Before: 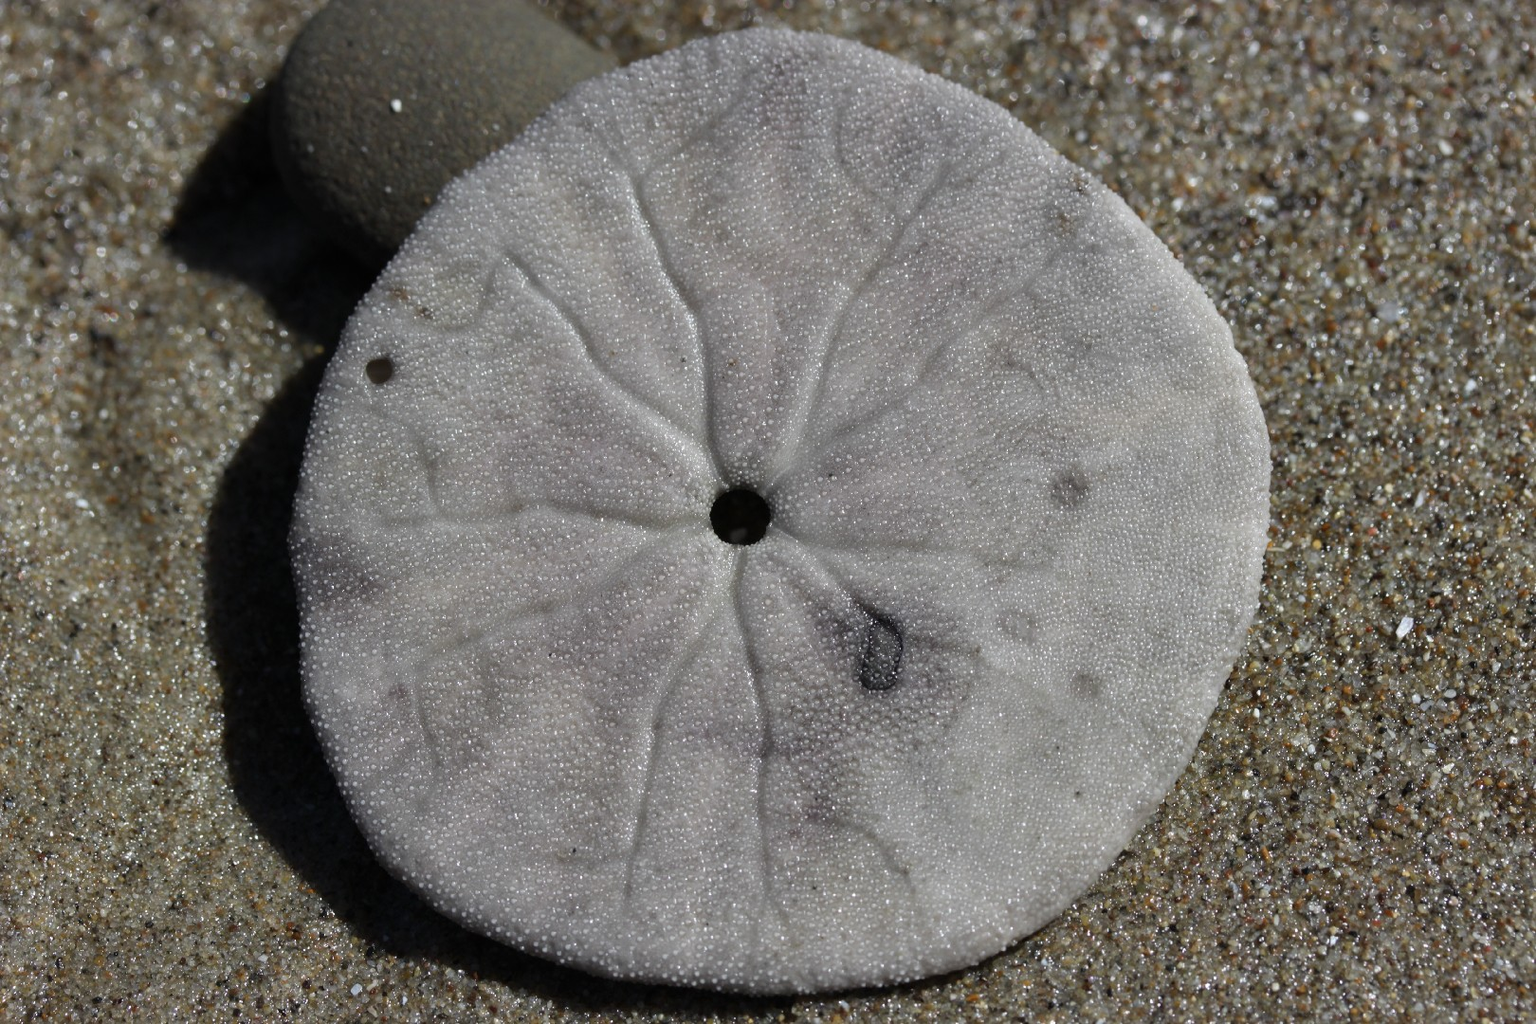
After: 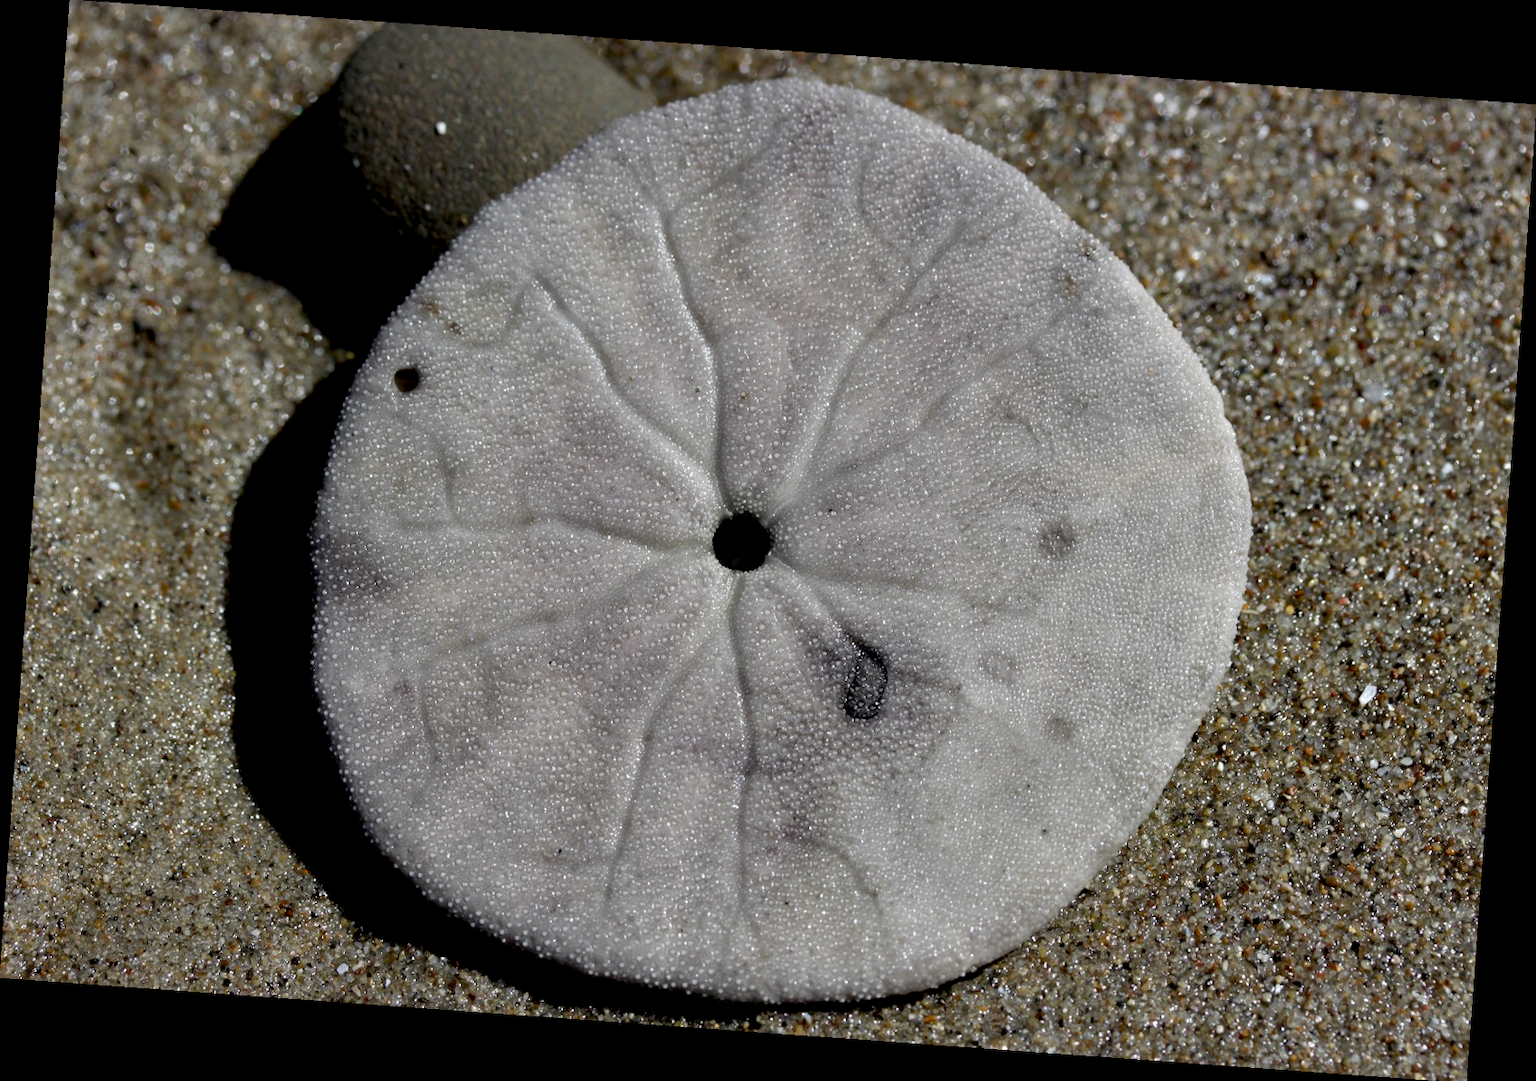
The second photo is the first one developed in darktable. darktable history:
rotate and perspective: rotation 4.1°, automatic cropping off
levels: levels [0, 0.476, 0.951]
exposure: black level correction 0.016, exposure -0.009 EV, compensate highlight preservation false
